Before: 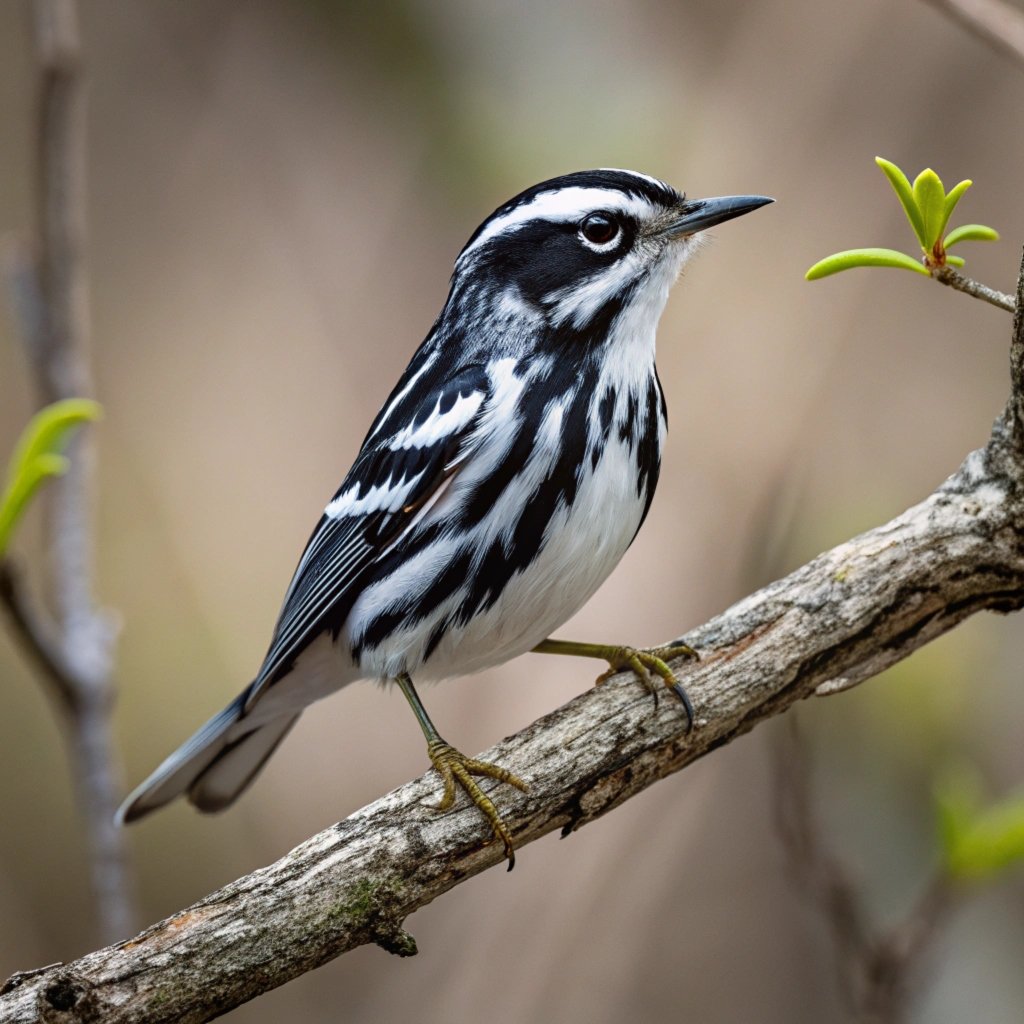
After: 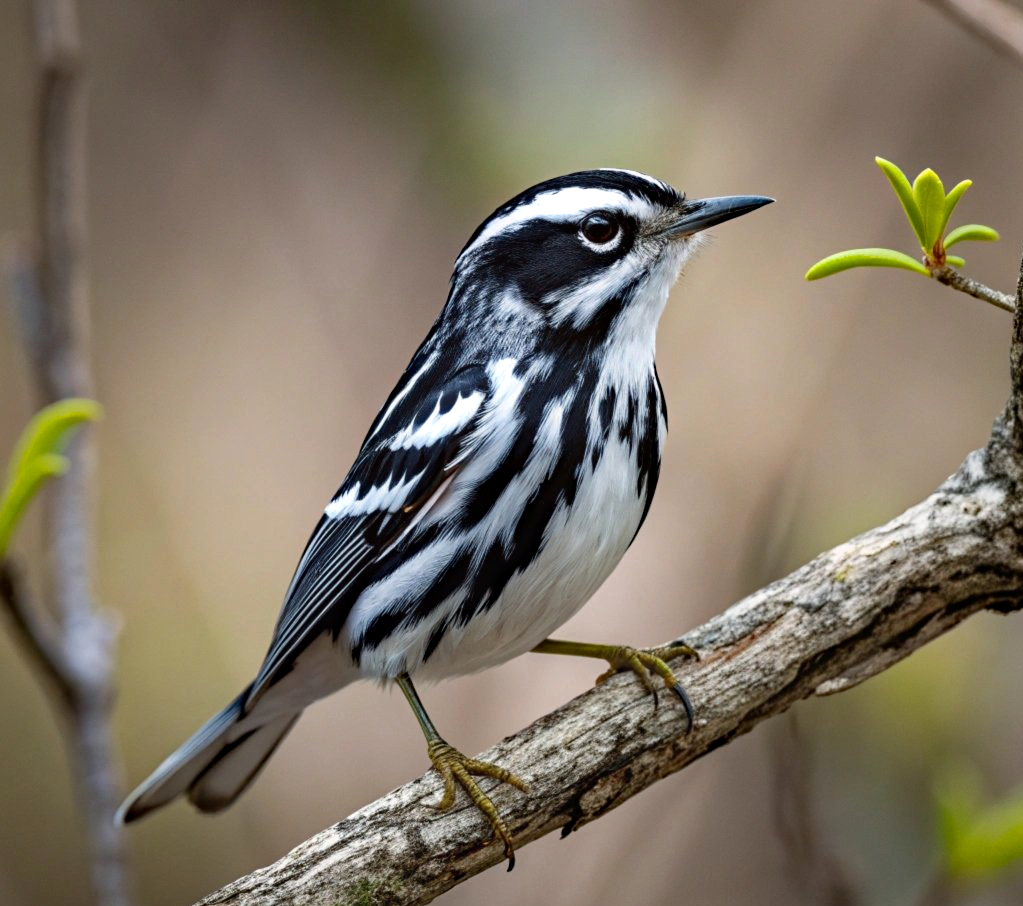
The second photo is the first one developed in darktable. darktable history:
haze removal: compatibility mode true, adaptive false
crop and rotate: top 0%, bottom 11.49%
